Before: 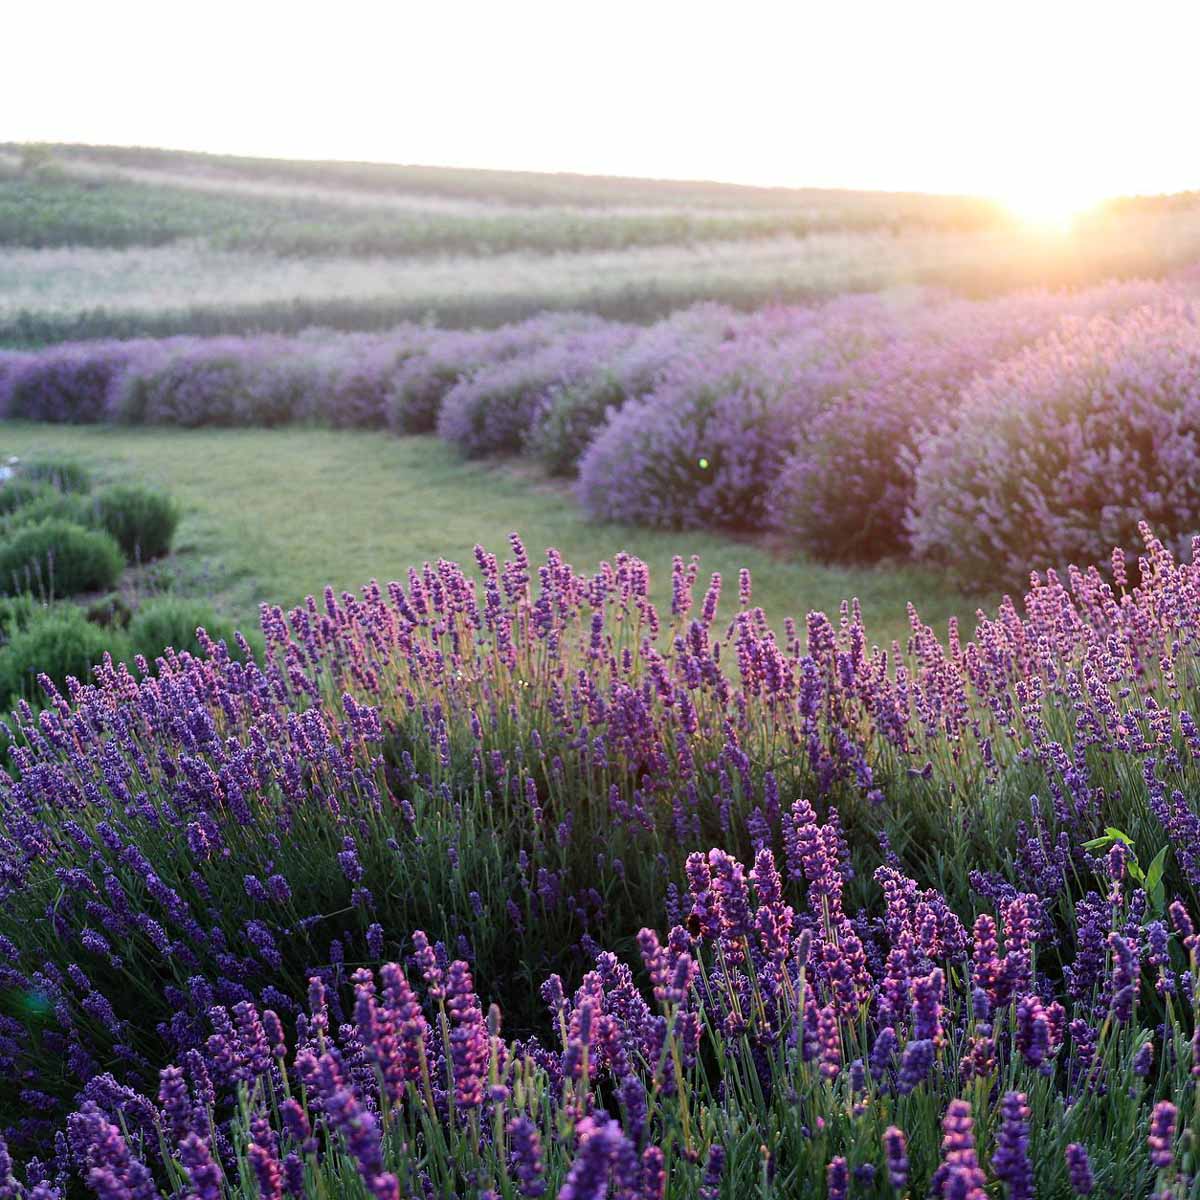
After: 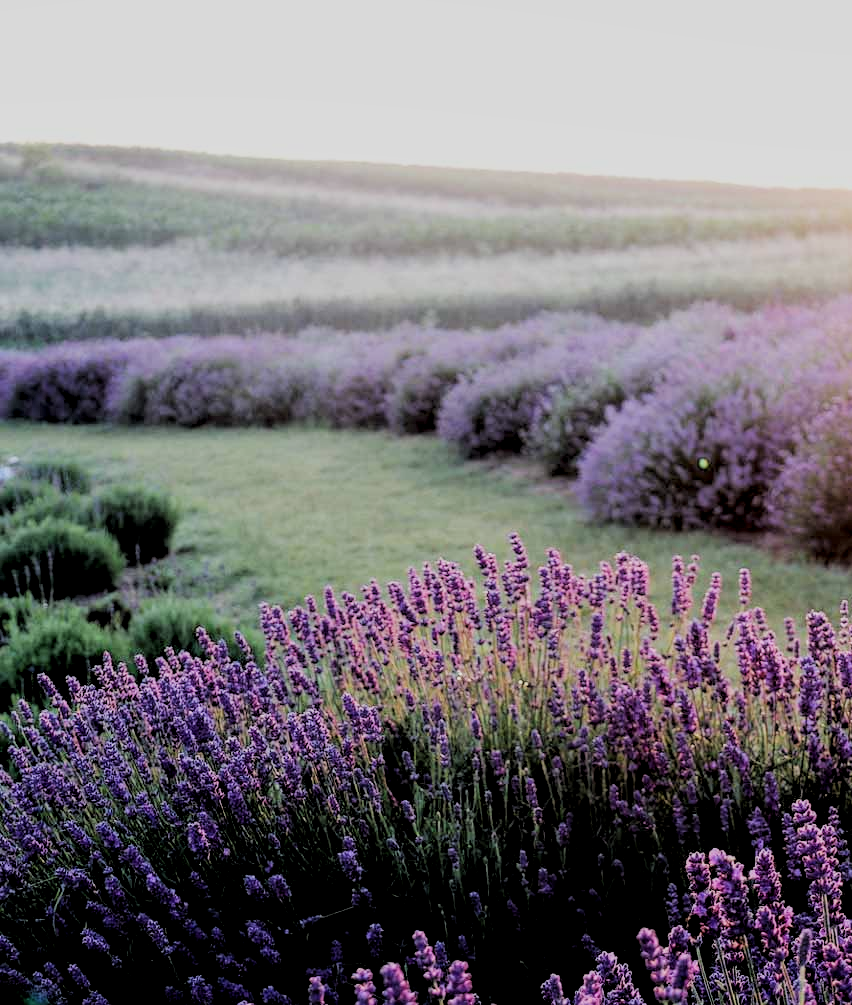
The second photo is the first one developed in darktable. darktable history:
filmic rgb: black relative exposure -2.85 EV, white relative exposure 4.56 EV, threshold 5.97 EV, hardness 1.72, contrast 1.237, enable highlight reconstruction true
local contrast: on, module defaults
crop: right 28.992%, bottom 16.192%
